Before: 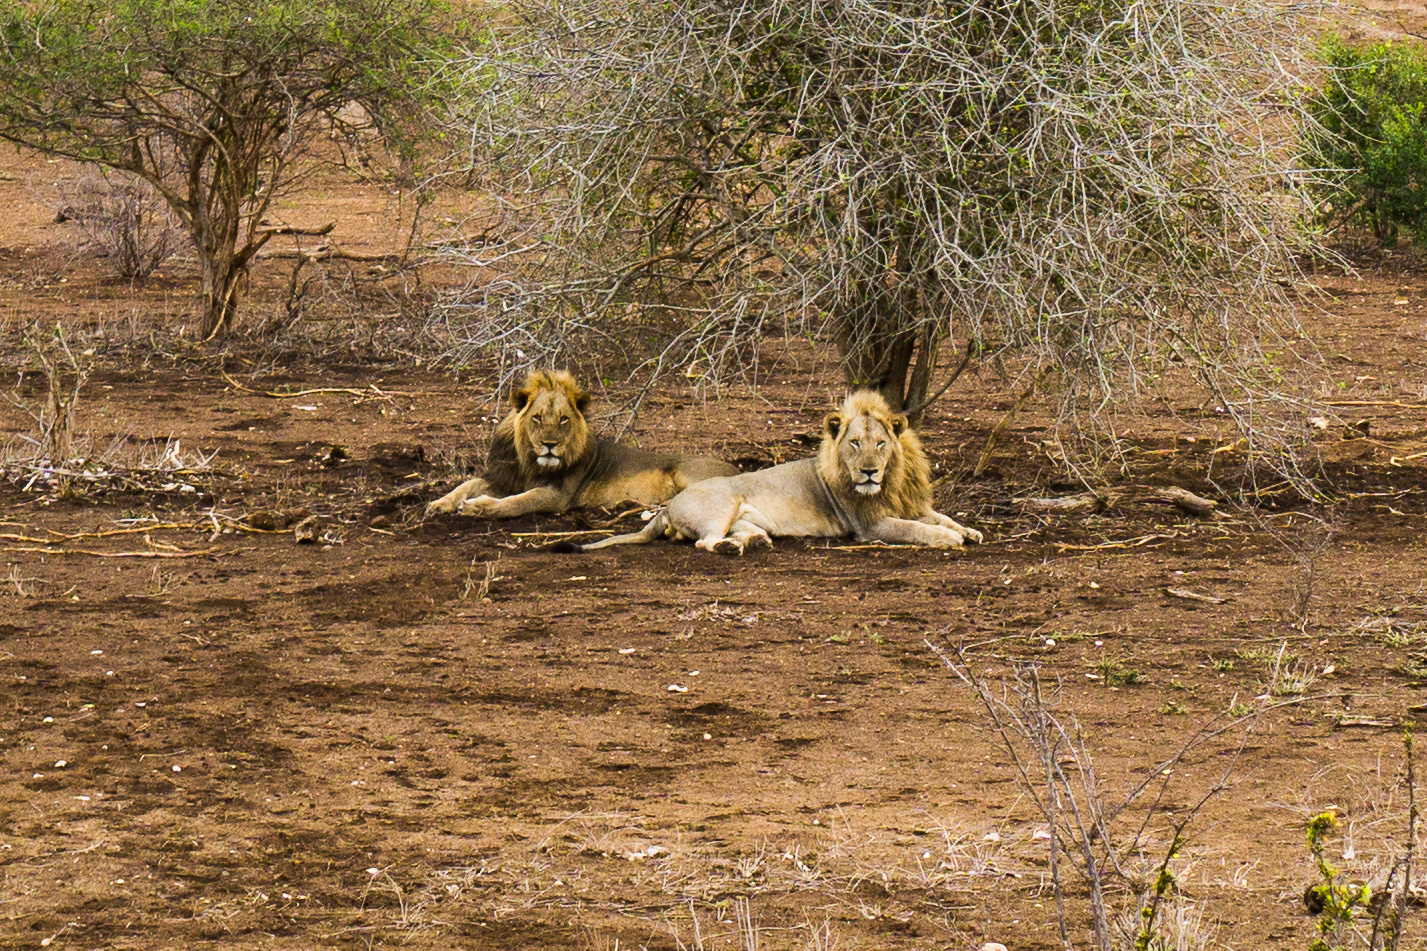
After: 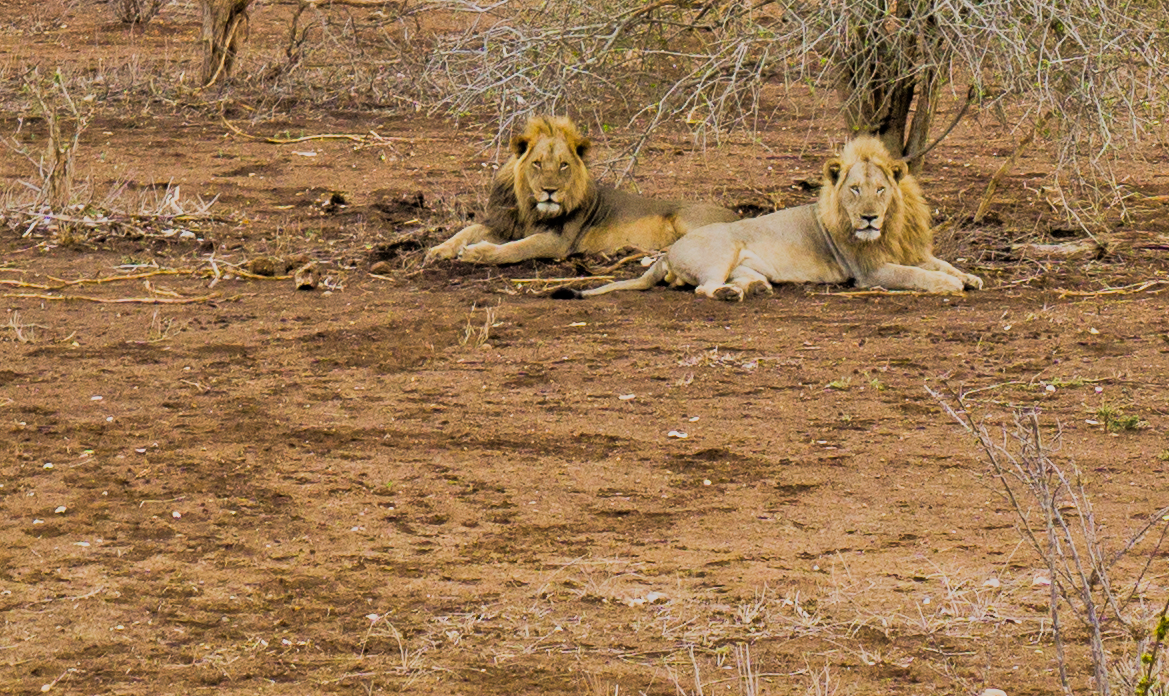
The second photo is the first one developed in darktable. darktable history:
tone equalizer: -7 EV 0.157 EV, -6 EV 0.561 EV, -5 EV 1.11 EV, -4 EV 1.36 EV, -3 EV 1.13 EV, -2 EV 0.6 EV, -1 EV 0.16 EV
filmic rgb: black relative exposure -7.12 EV, white relative exposure 5.37 EV, hardness 3.02, color science v6 (2022)
crop: top 26.759%, right 18.01%
